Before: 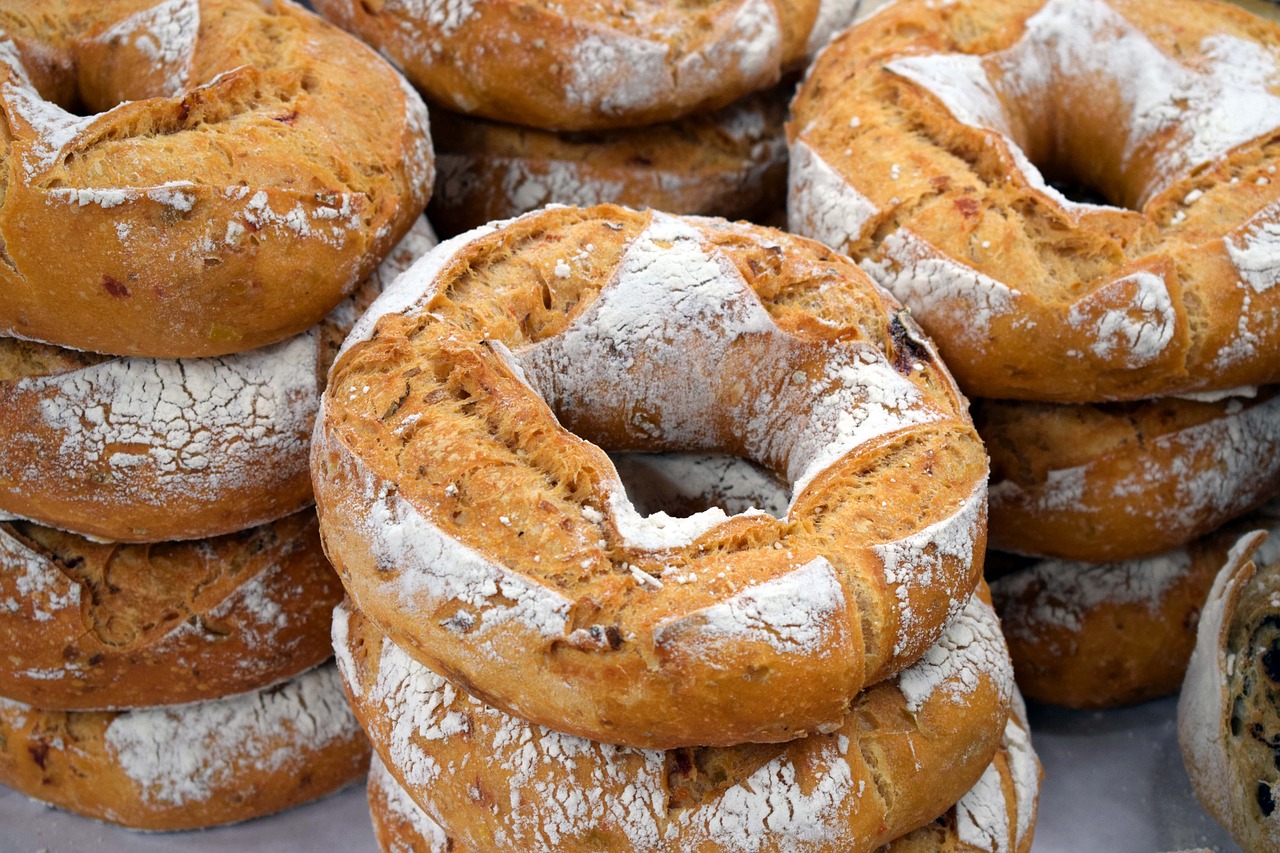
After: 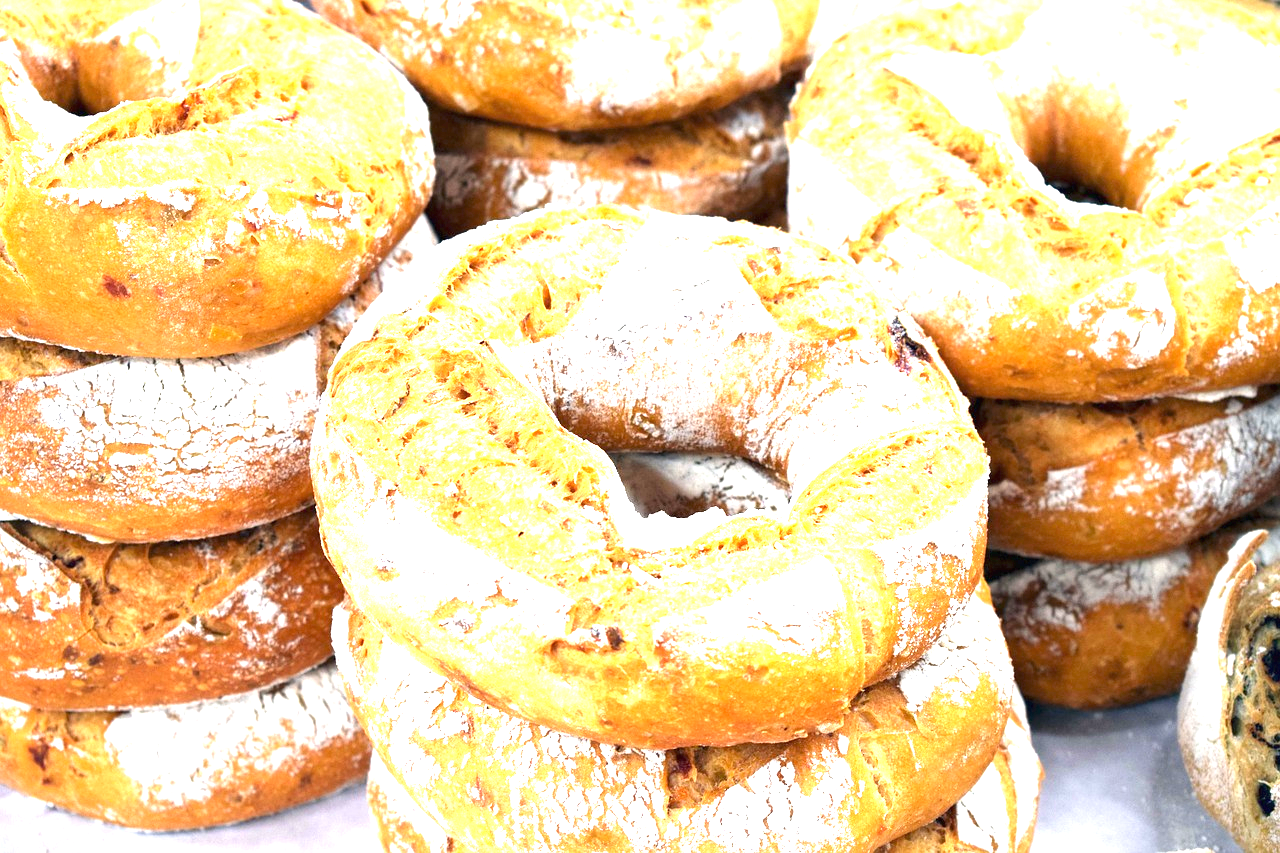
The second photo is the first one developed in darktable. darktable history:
exposure: black level correction 0, exposure 2.34 EV, compensate exposure bias true, compensate highlight preservation false
